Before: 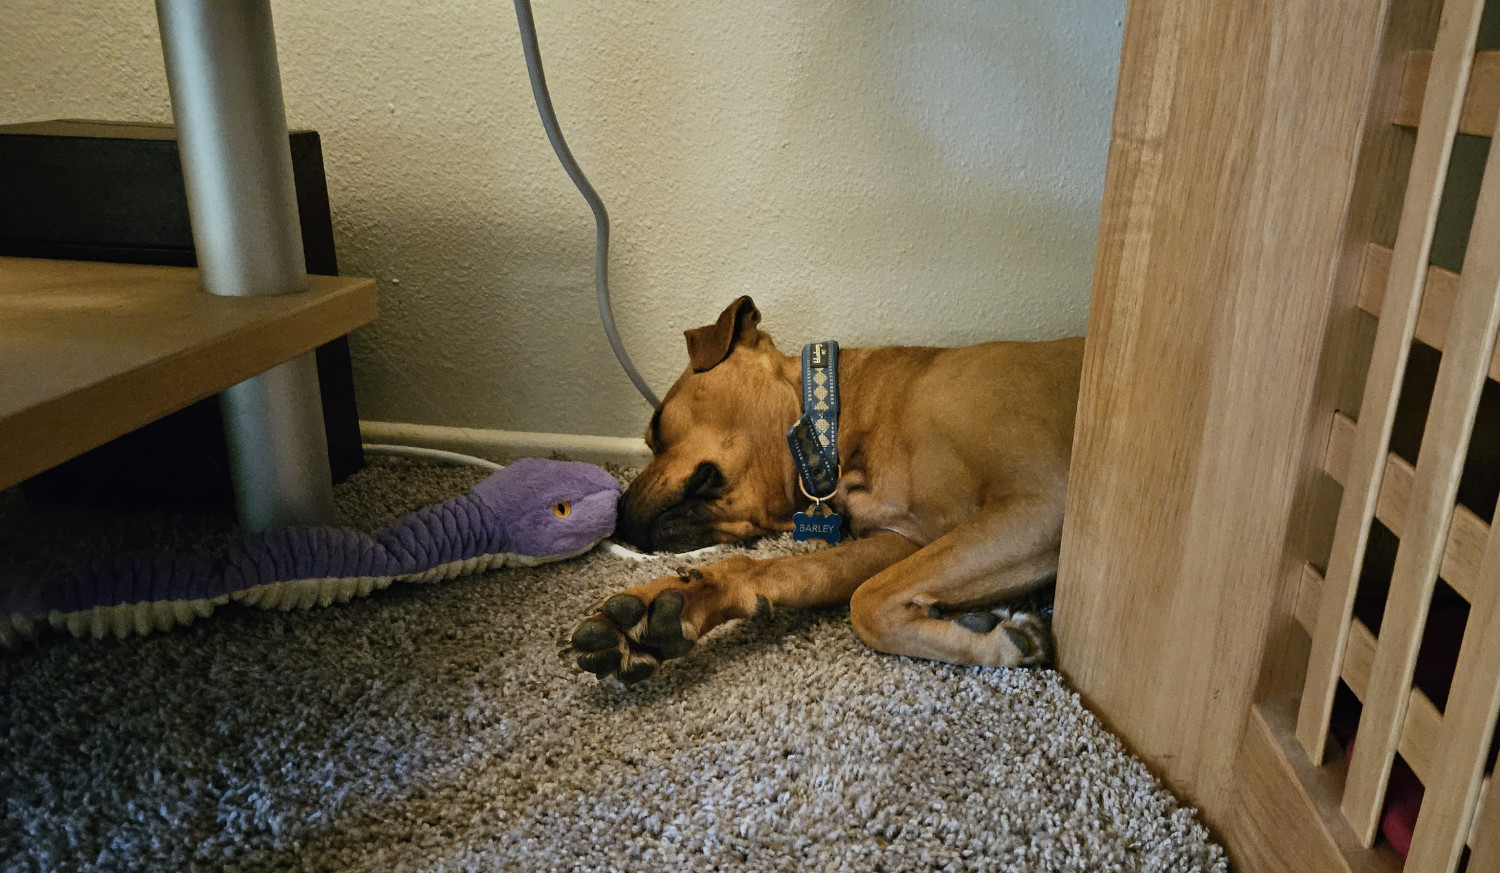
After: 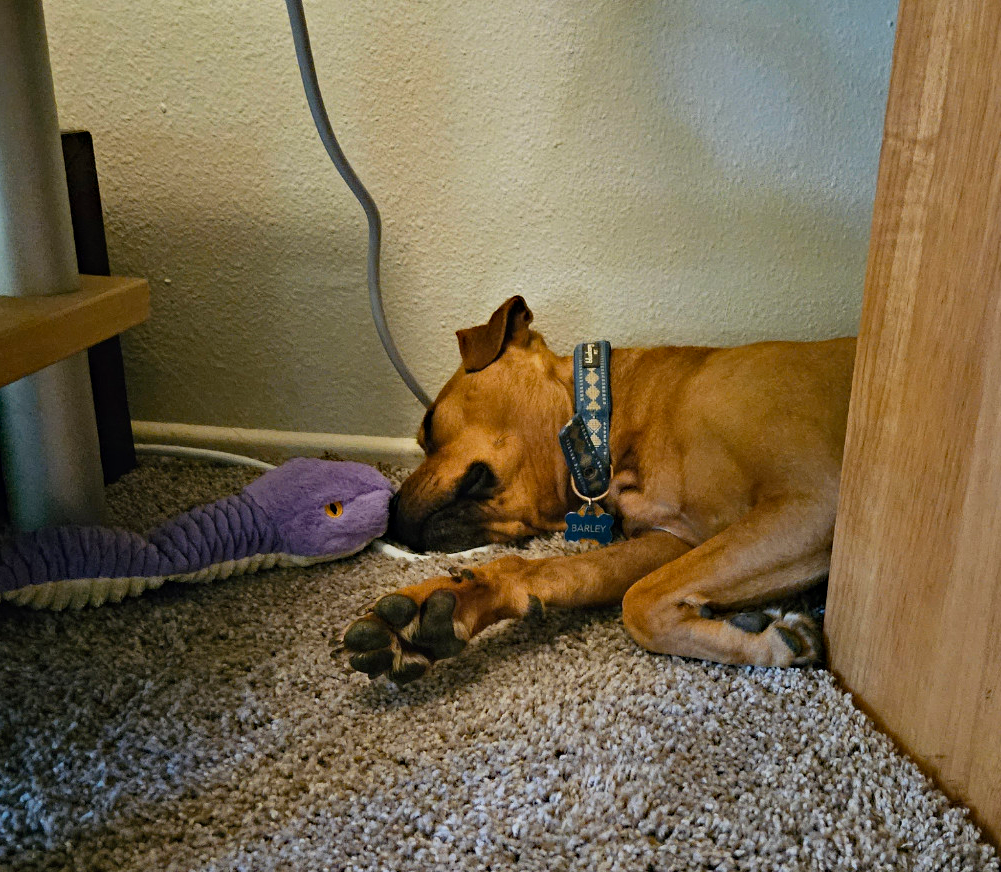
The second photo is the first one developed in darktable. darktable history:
crop and rotate: left 15.201%, right 18.059%
haze removal: strength 0.294, distance 0.257, compatibility mode true, adaptive false
